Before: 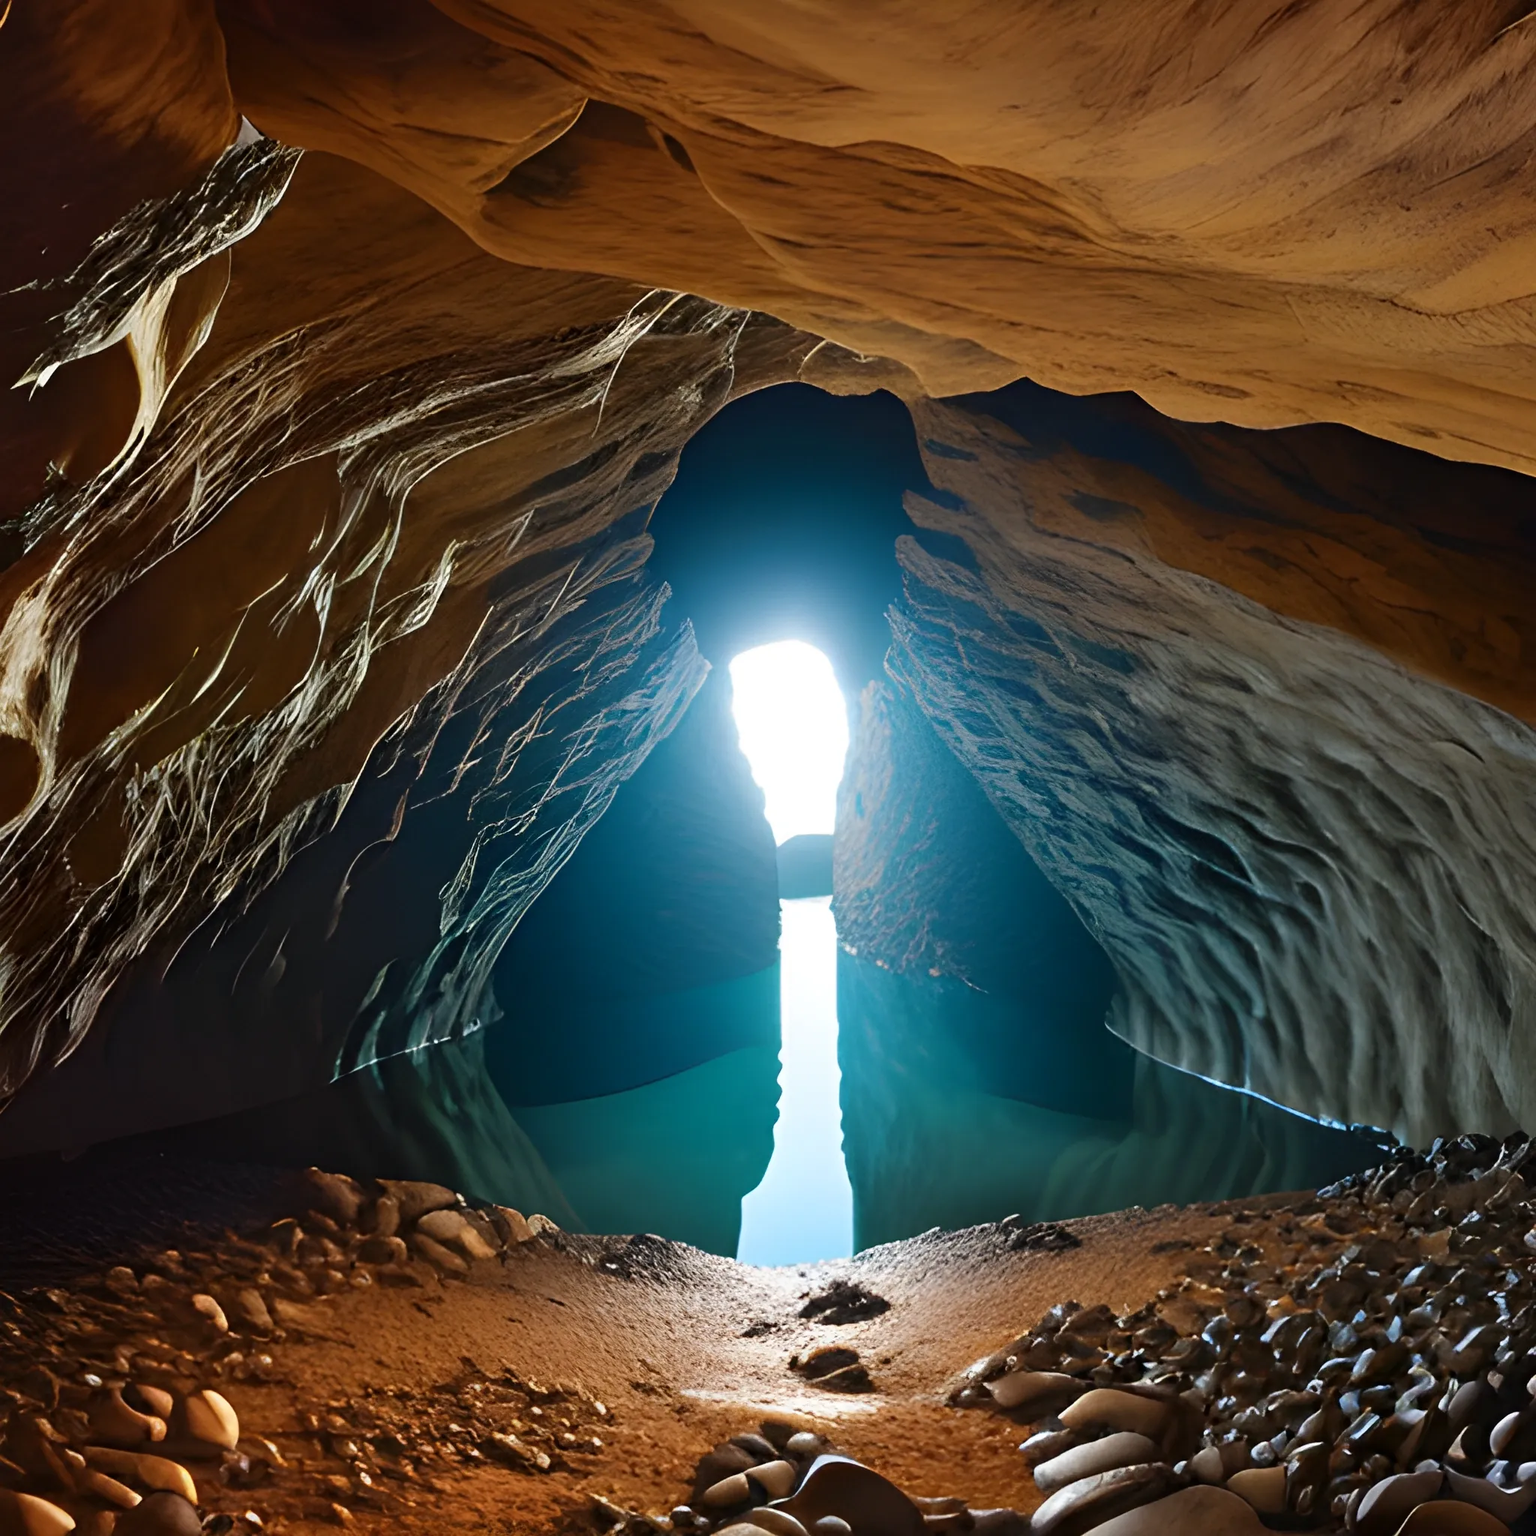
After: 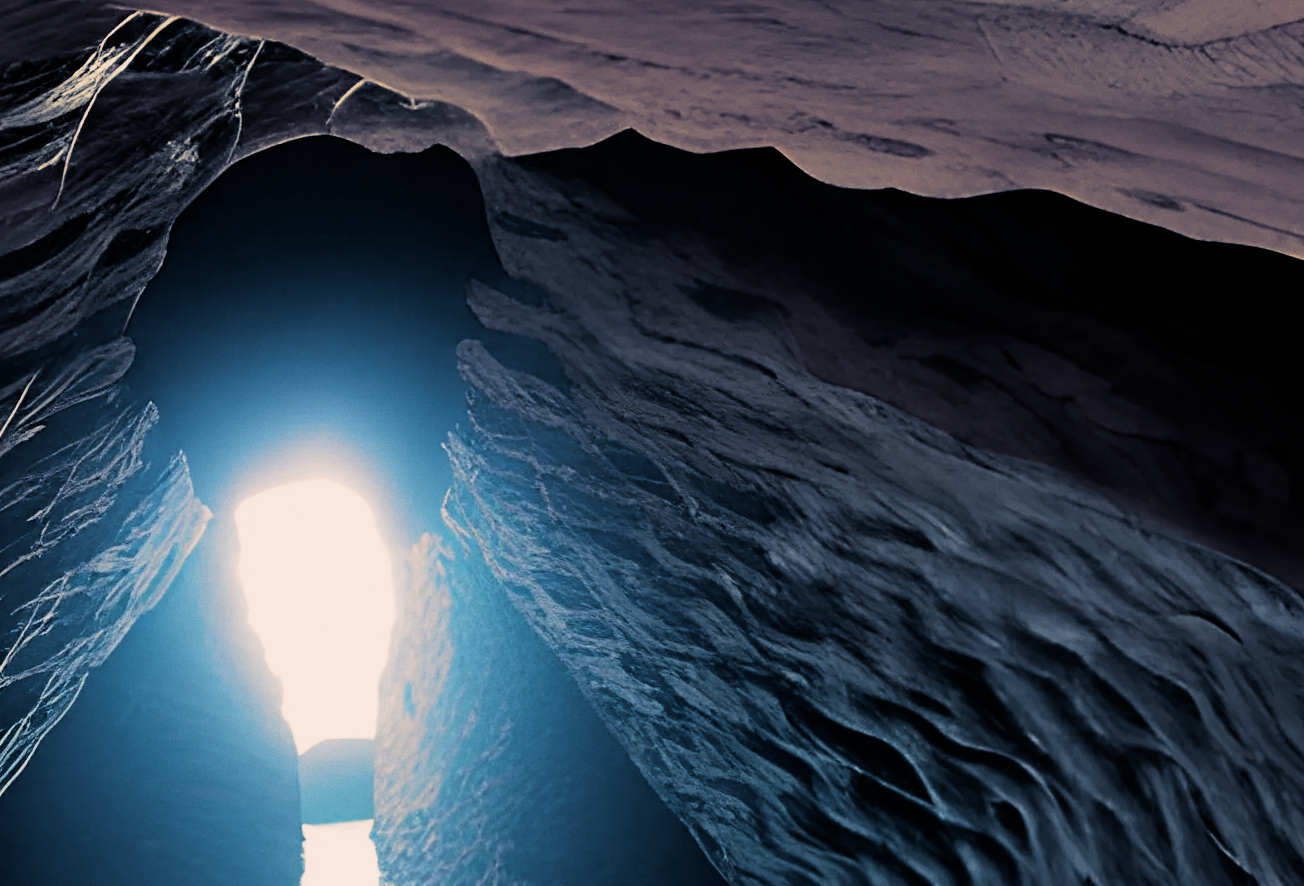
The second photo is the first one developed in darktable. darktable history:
grain: coarseness 0.09 ISO, strength 10%
filmic rgb: hardness 4.17, contrast 1.364, color science v6 (2022)
crop: left 36.005%, top 18.293%, right 0.31%, bottom 38.444%
split-toning: shadows › hue 226.8°, shadows › saturation 0.56, highlights › hue 28.8°, balance -40, compress 0%
